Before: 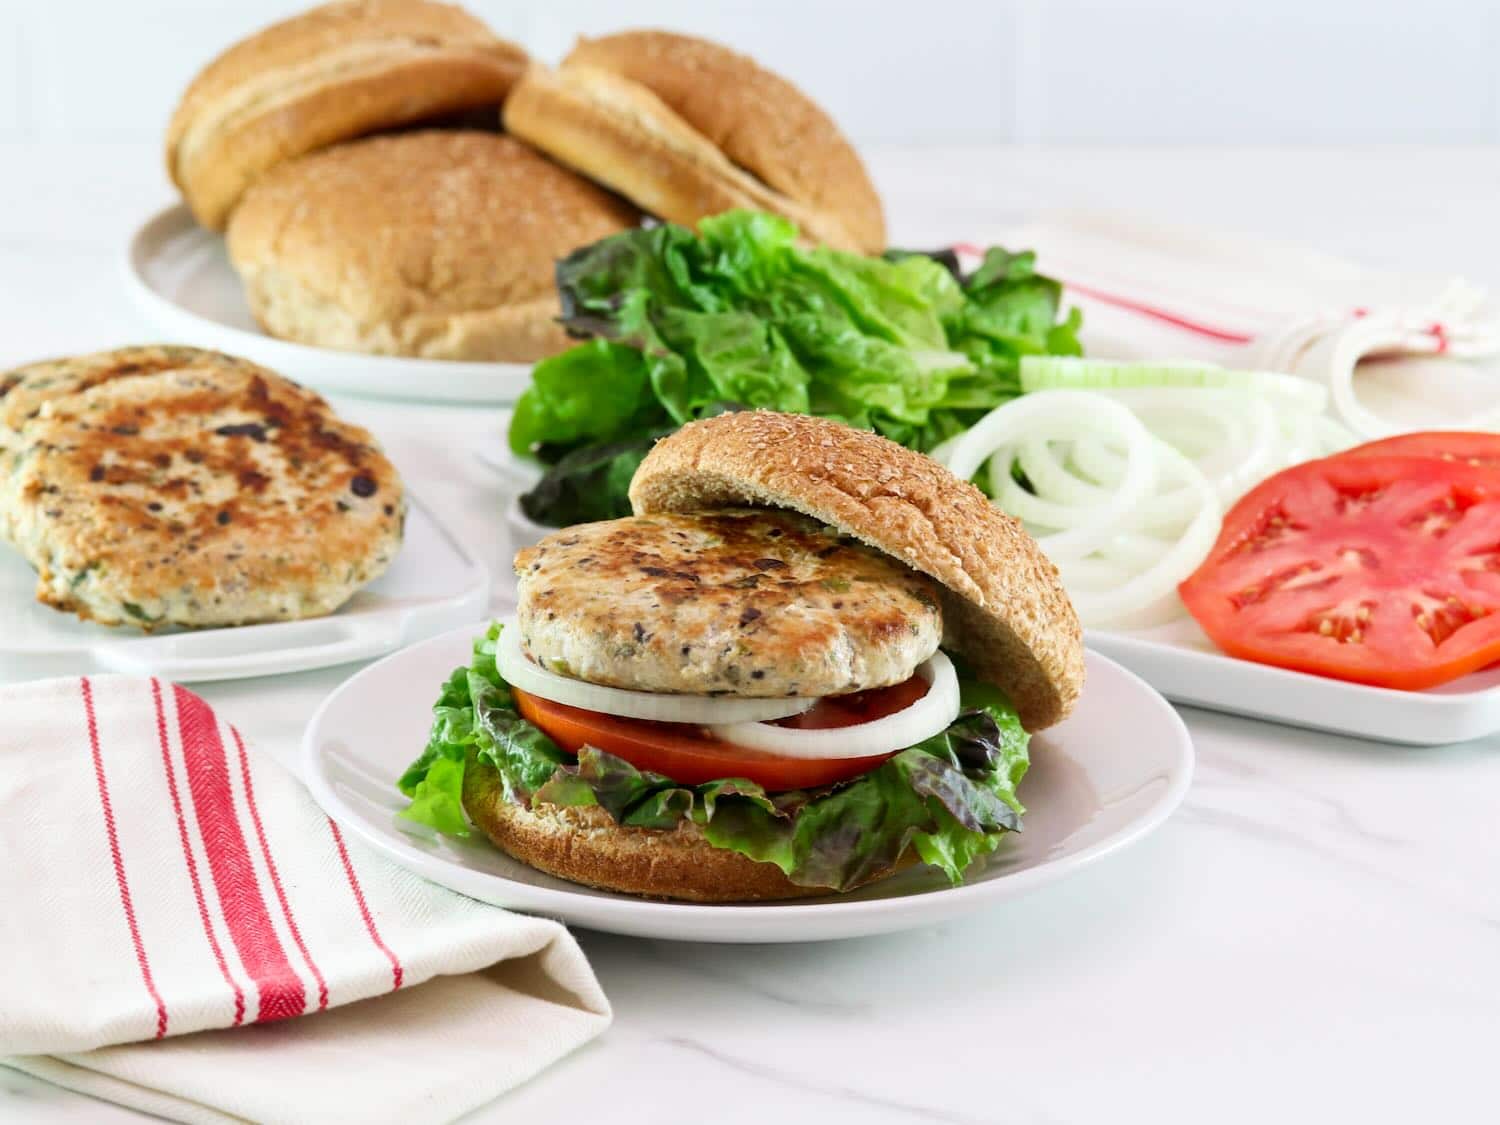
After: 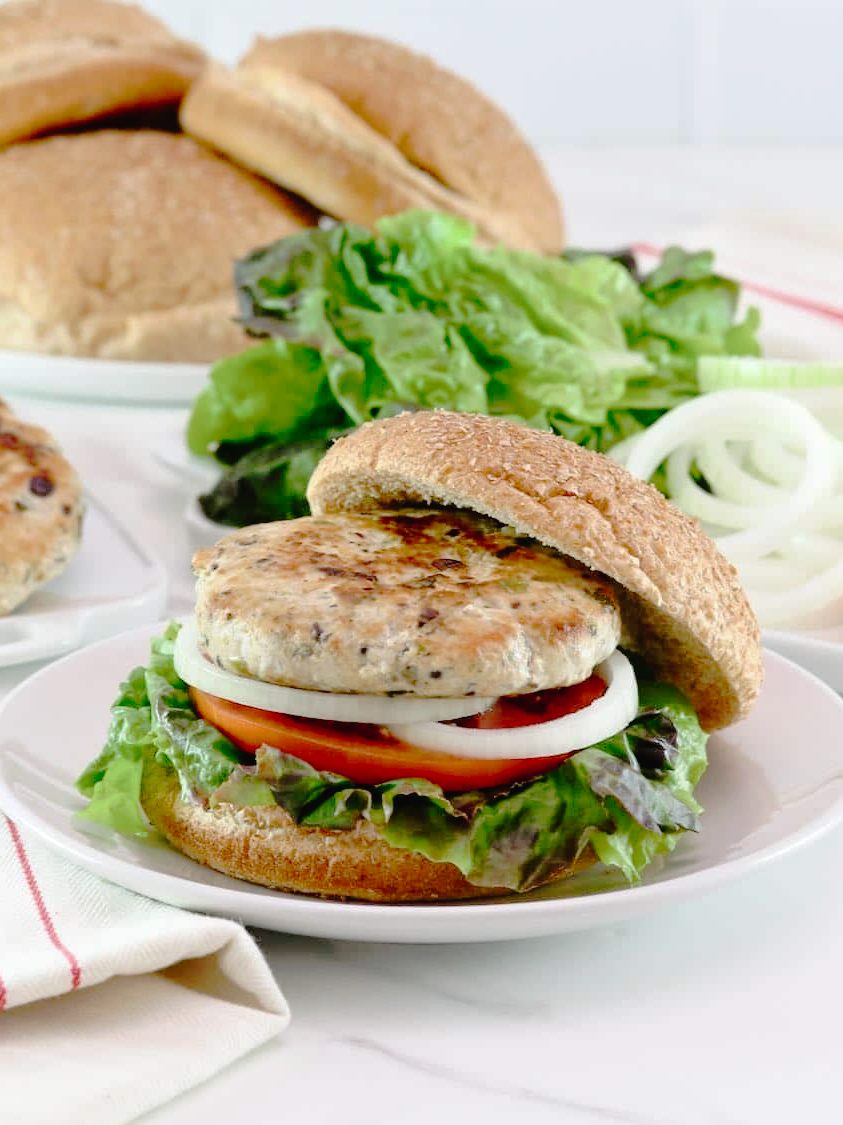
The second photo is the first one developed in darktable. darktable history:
color balance rgb: perceptual saturation grading › global saturation -3%
tone curve: curves: ch0 [(0, 0) (0.003, 0.019) (0.011, 0.019) (0.025, 0.023) (0.044, 0.032) (0.069, 0.046) (0.1, 0.073) (0.136, 0.129) (0.177, 0.207) (0.224, 0.295) (0.277, 0.394) (0.335, 0.48) (0.399, 0.524) (0.468, 0.575) (0.543, 0.628) (0.623, 0.684) (0.709, 0.739) (0.801, 0.808) (0.898, 0.9) (1, 1)], preserve colors none
crop: left 21.496%, right 22.254%
